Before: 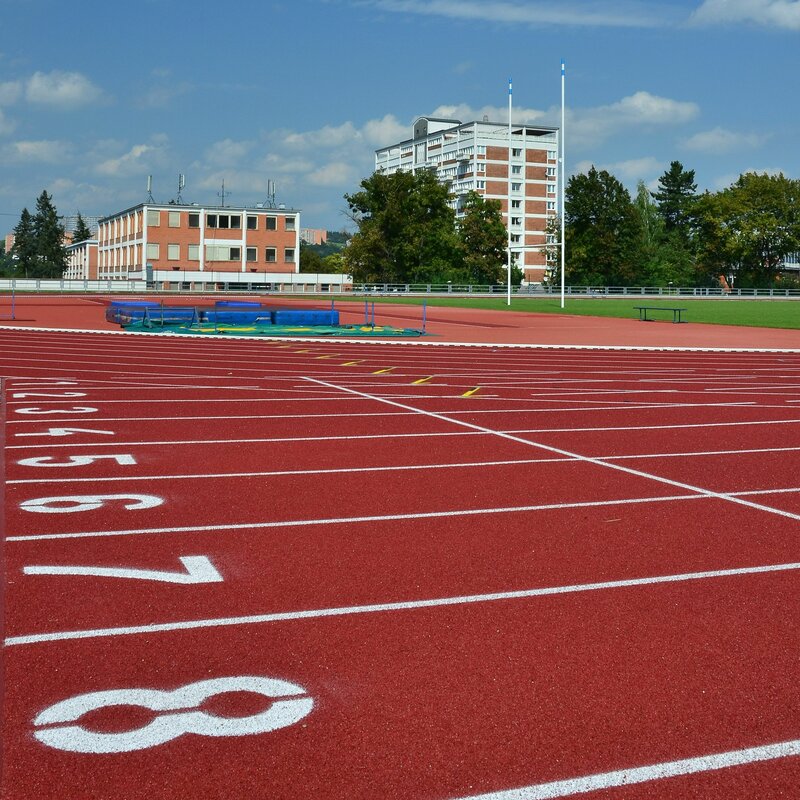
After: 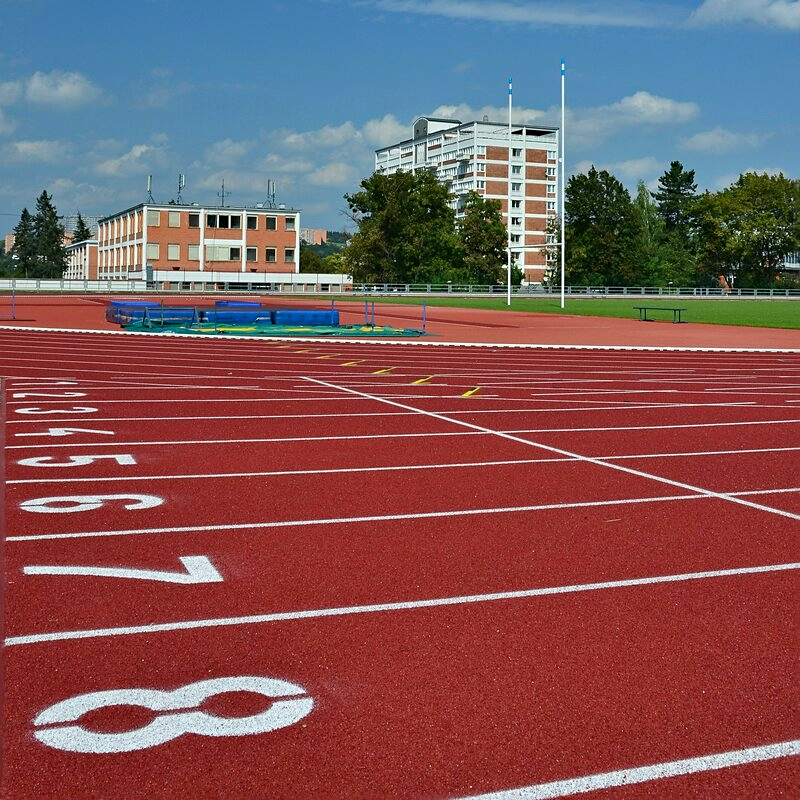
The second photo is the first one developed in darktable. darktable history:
haze removal: compatibility mode true, adaptive false
sharpen: amount 0.213
